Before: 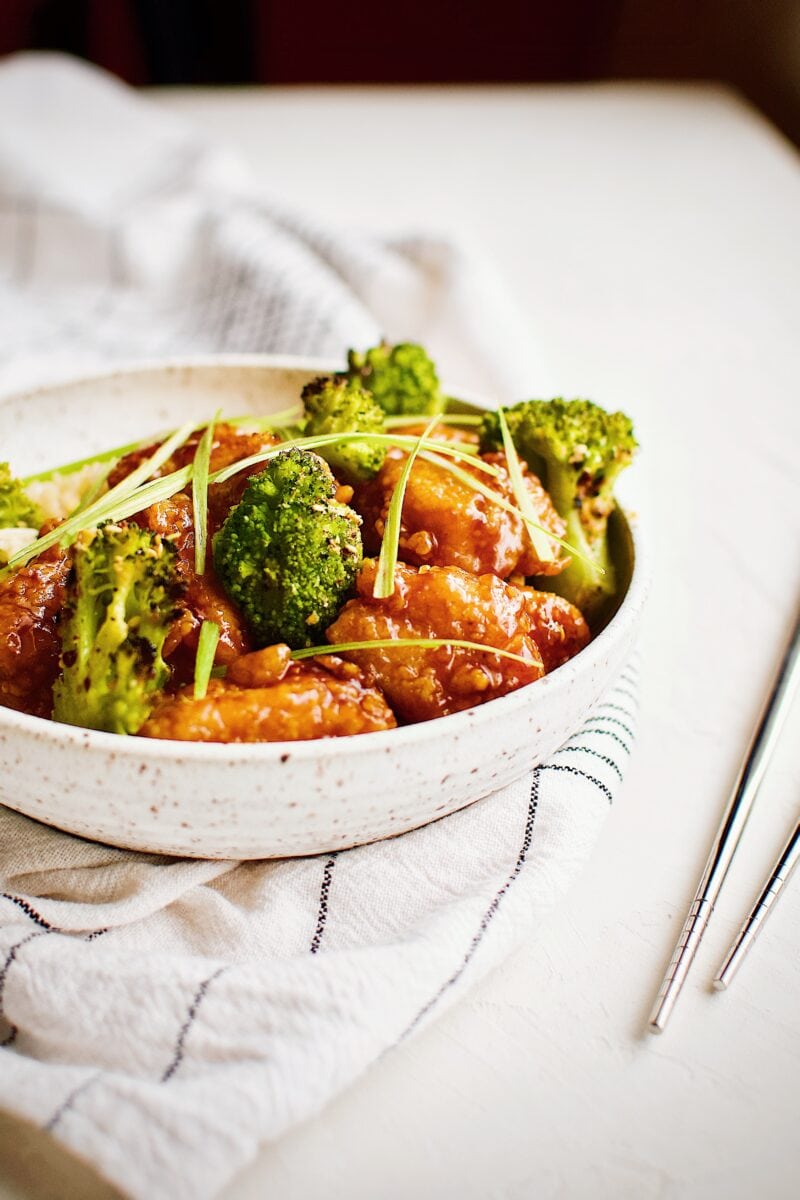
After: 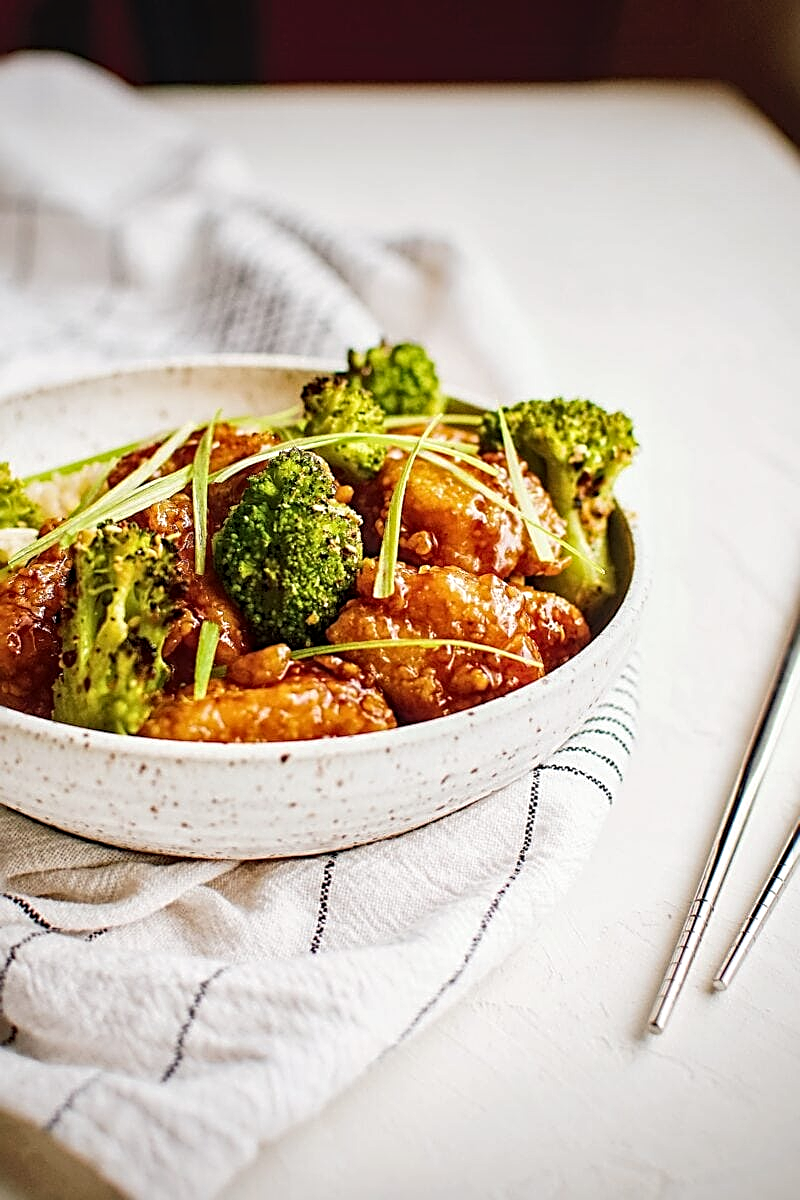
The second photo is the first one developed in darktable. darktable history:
sharpen: radius 2.794, amount 0.704
local contrast: detail 130%
